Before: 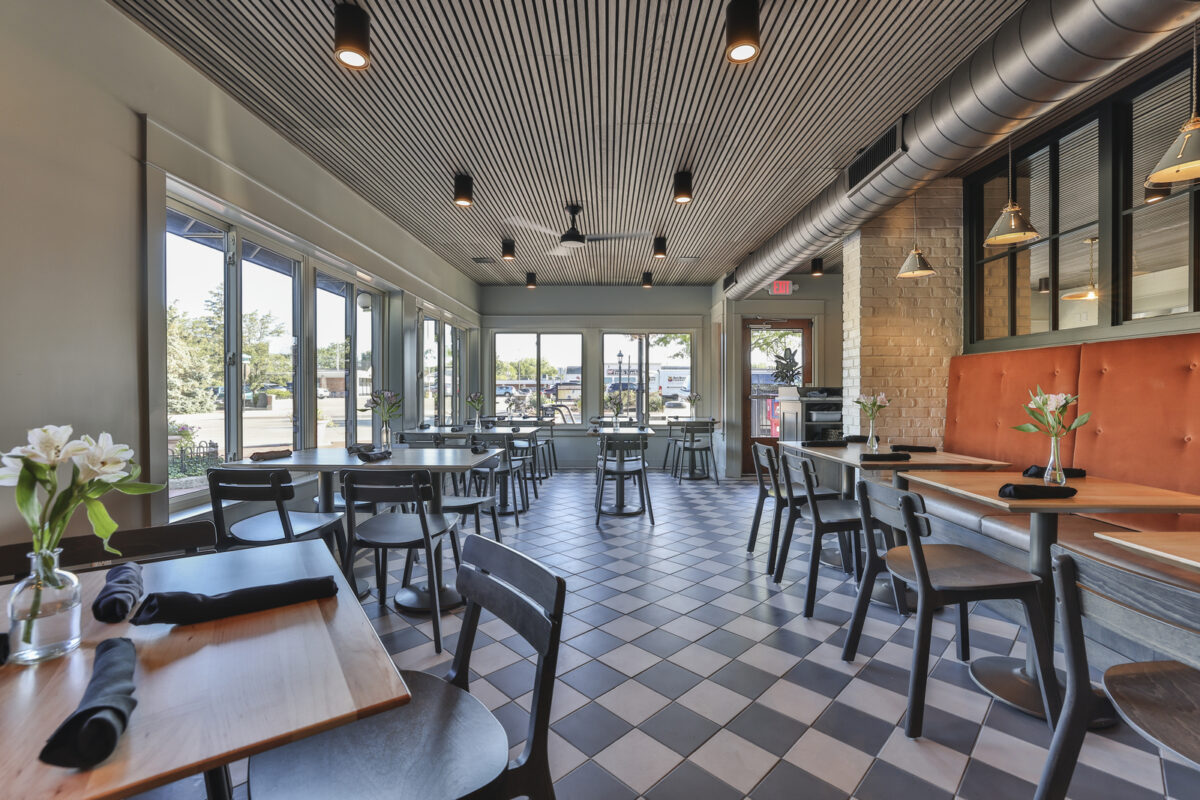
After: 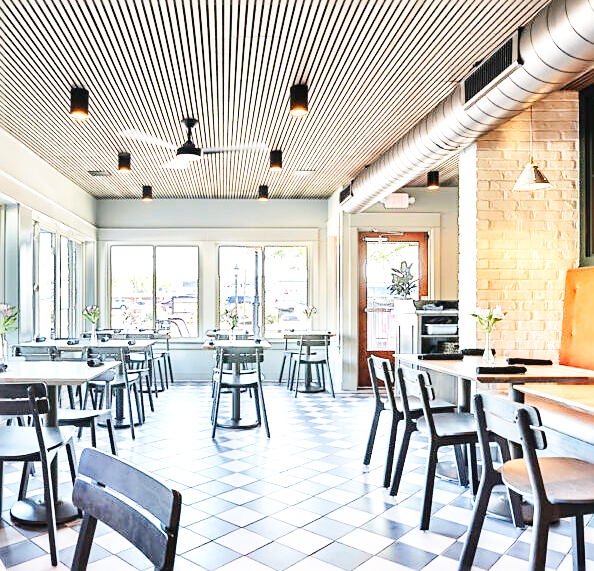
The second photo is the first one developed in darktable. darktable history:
exposure: black level correction 0.001, exposure 1.05 EV, compensate exposure bias true, compensate highlight preservation false
sharpen: on, module defaults
crop: left 32.075%, top 10.976%, right 18.355%, bottom 17.596%
base curve: curves: ch0 [(0, 0.003) (0.001, 0.002) (0.006, 0.004) (0.02, 0.022) (0.048, 0.086) (0.094, 0.234) (0.162, 0.431) (0.258, 0.629) (0.385, 0.8) (0.548, 0.918) (0.751, 0.988) (1, 1)], preserve colors none
